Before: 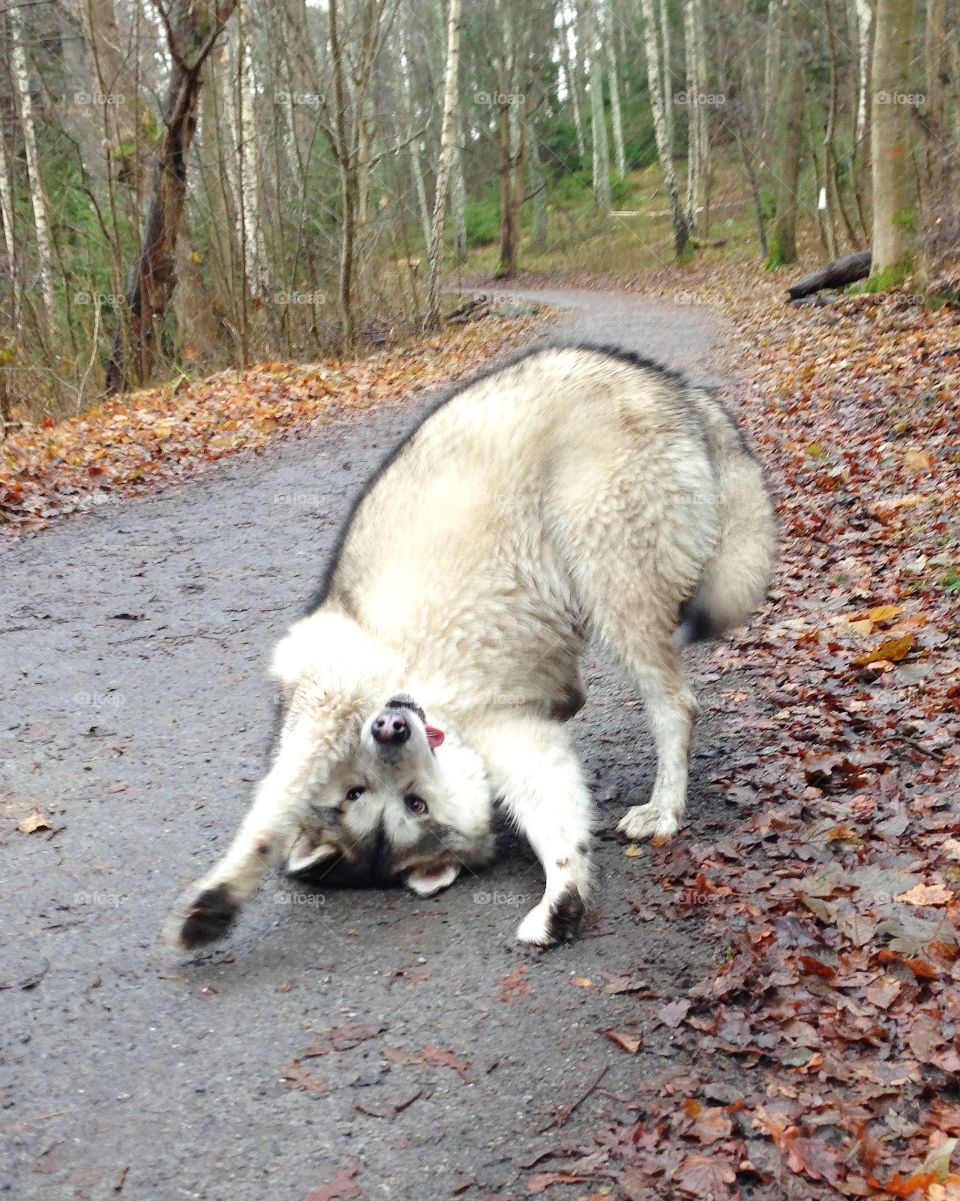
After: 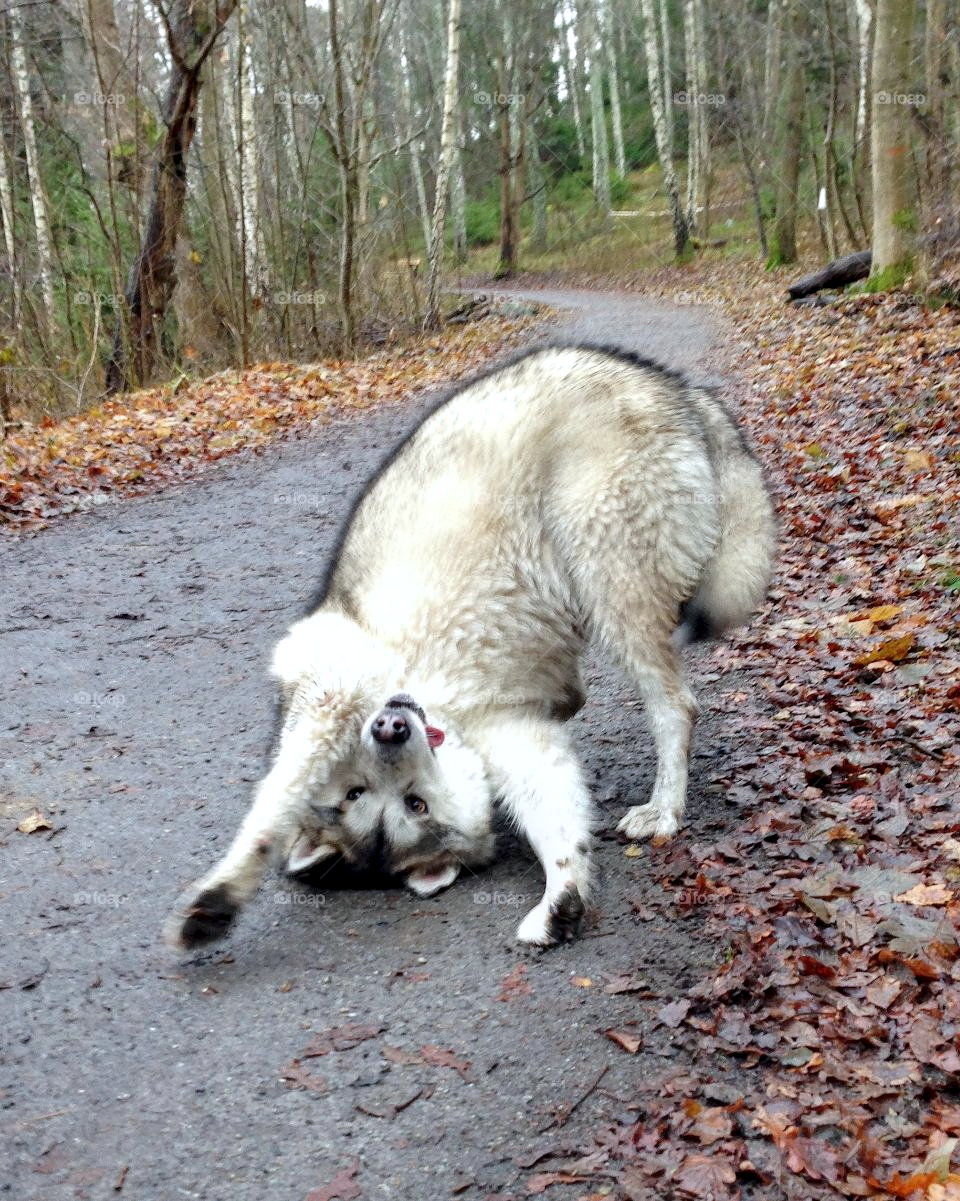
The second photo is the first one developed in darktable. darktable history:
grain: coarseness 0.09 ISO, strength 10%
shadows and highlights: shadows -20, white point adjustment -2, highlights -35
white balance: red 0.976, blue 1.04
local contrast: highlights 25%, shadows 75%, midtone range 0.75
